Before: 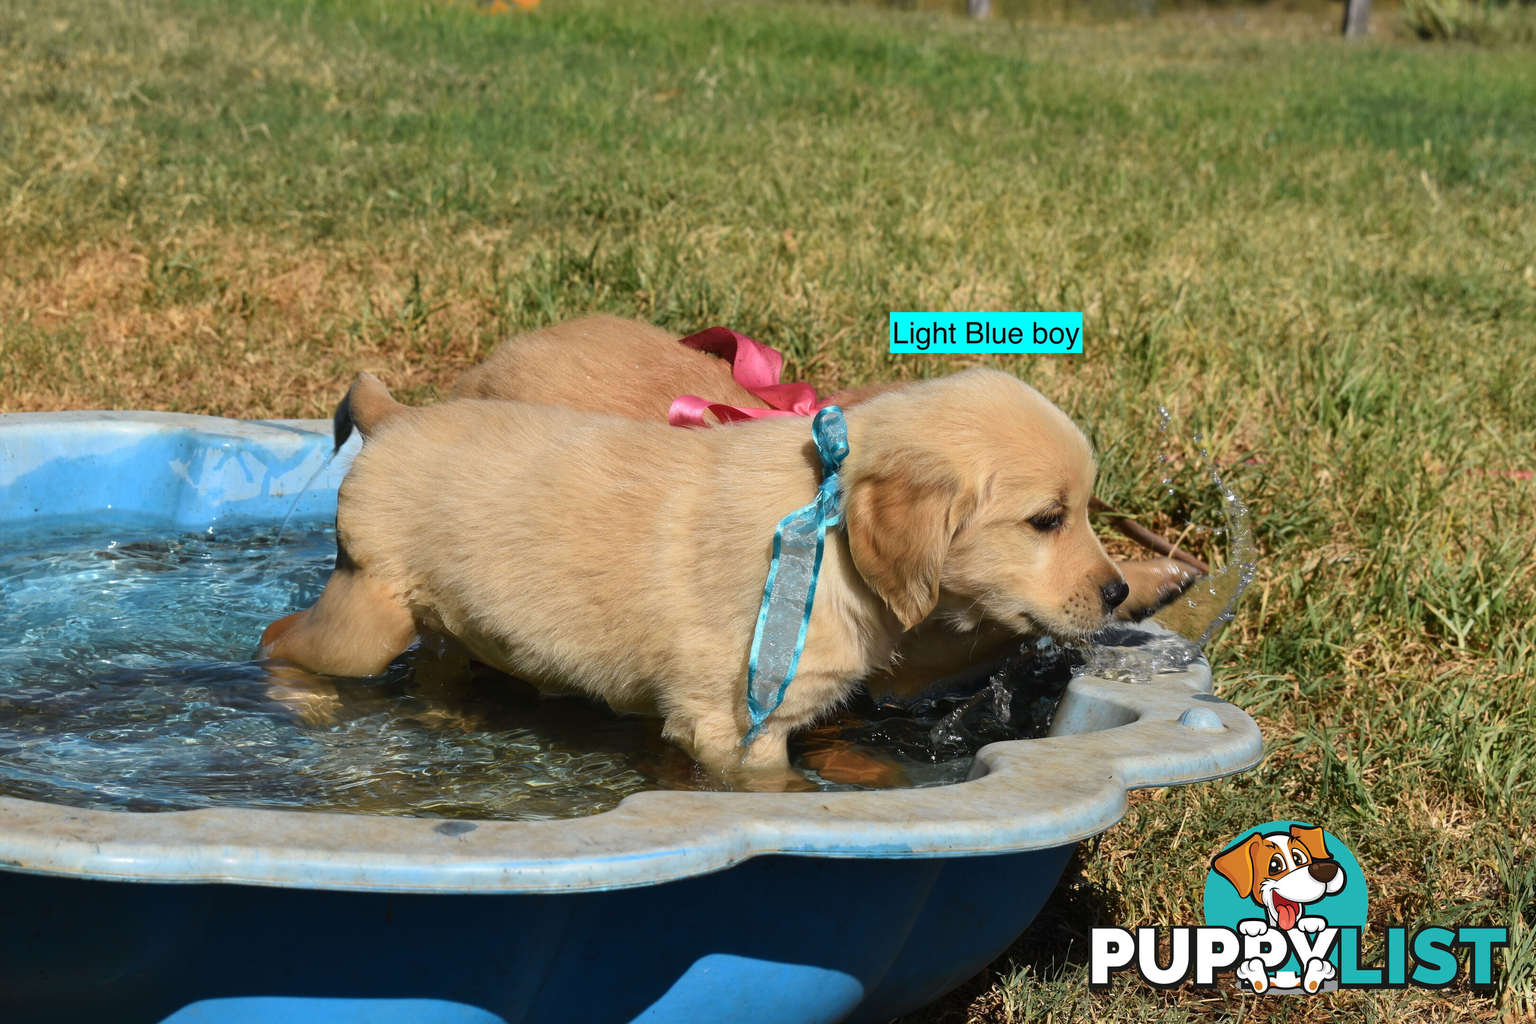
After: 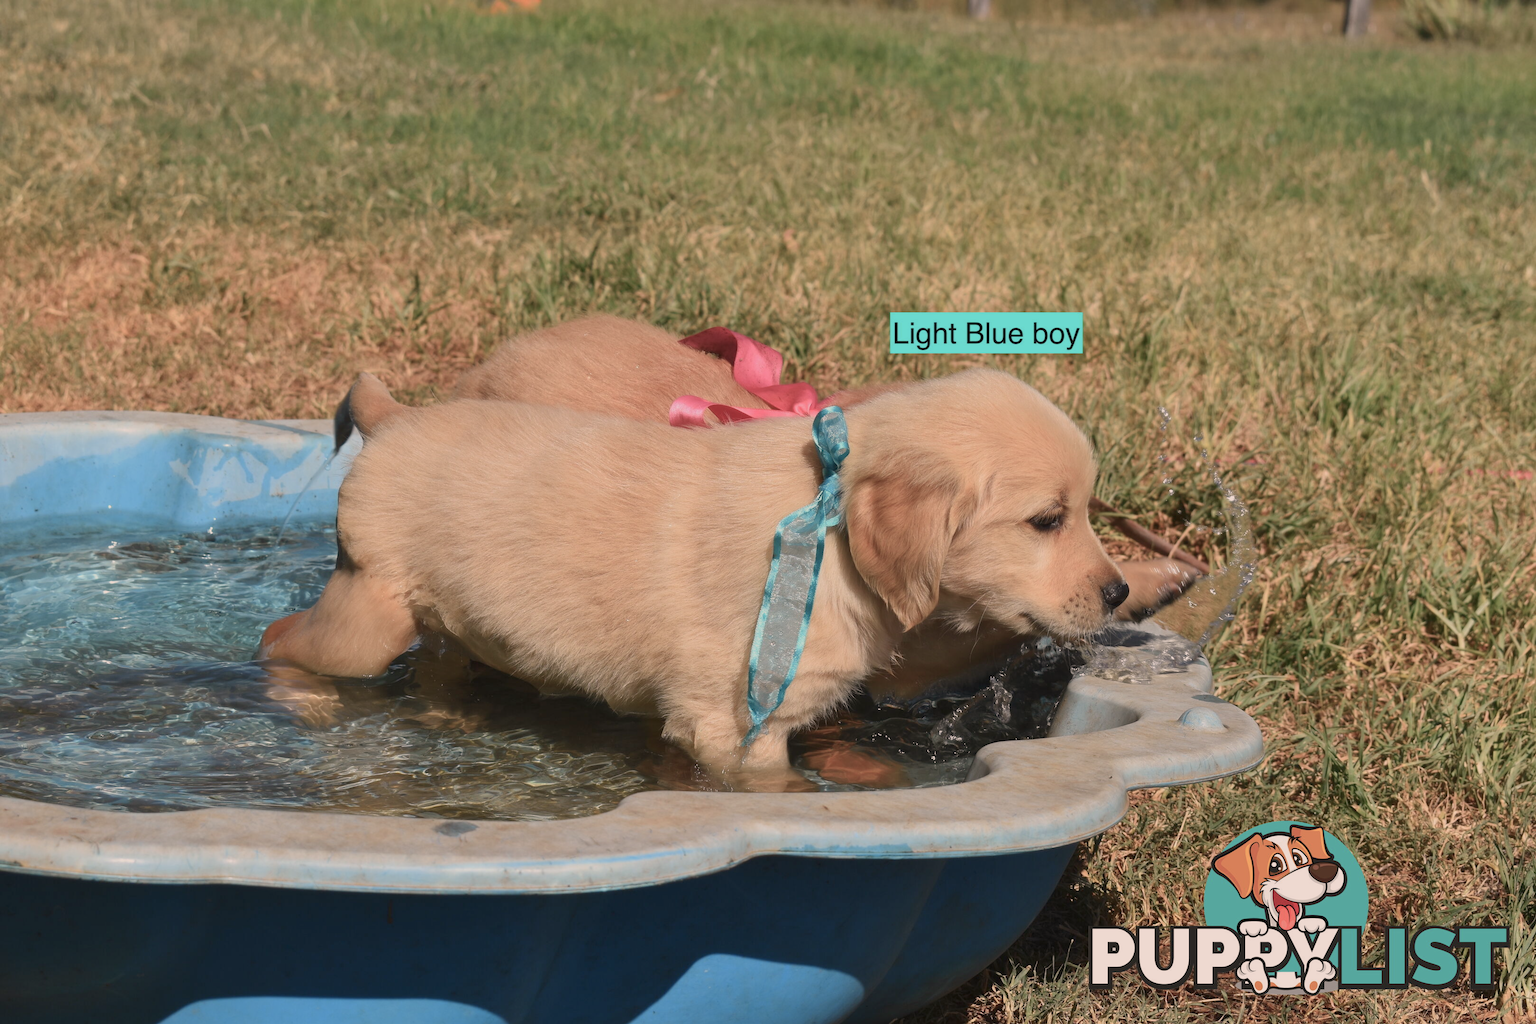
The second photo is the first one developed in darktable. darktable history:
white balance: red 1.127, blue 0.943
color balance rgb: perceptual saturation grading › global saturation -27.94%, hue shift -2.27°, contrast -21.26%
